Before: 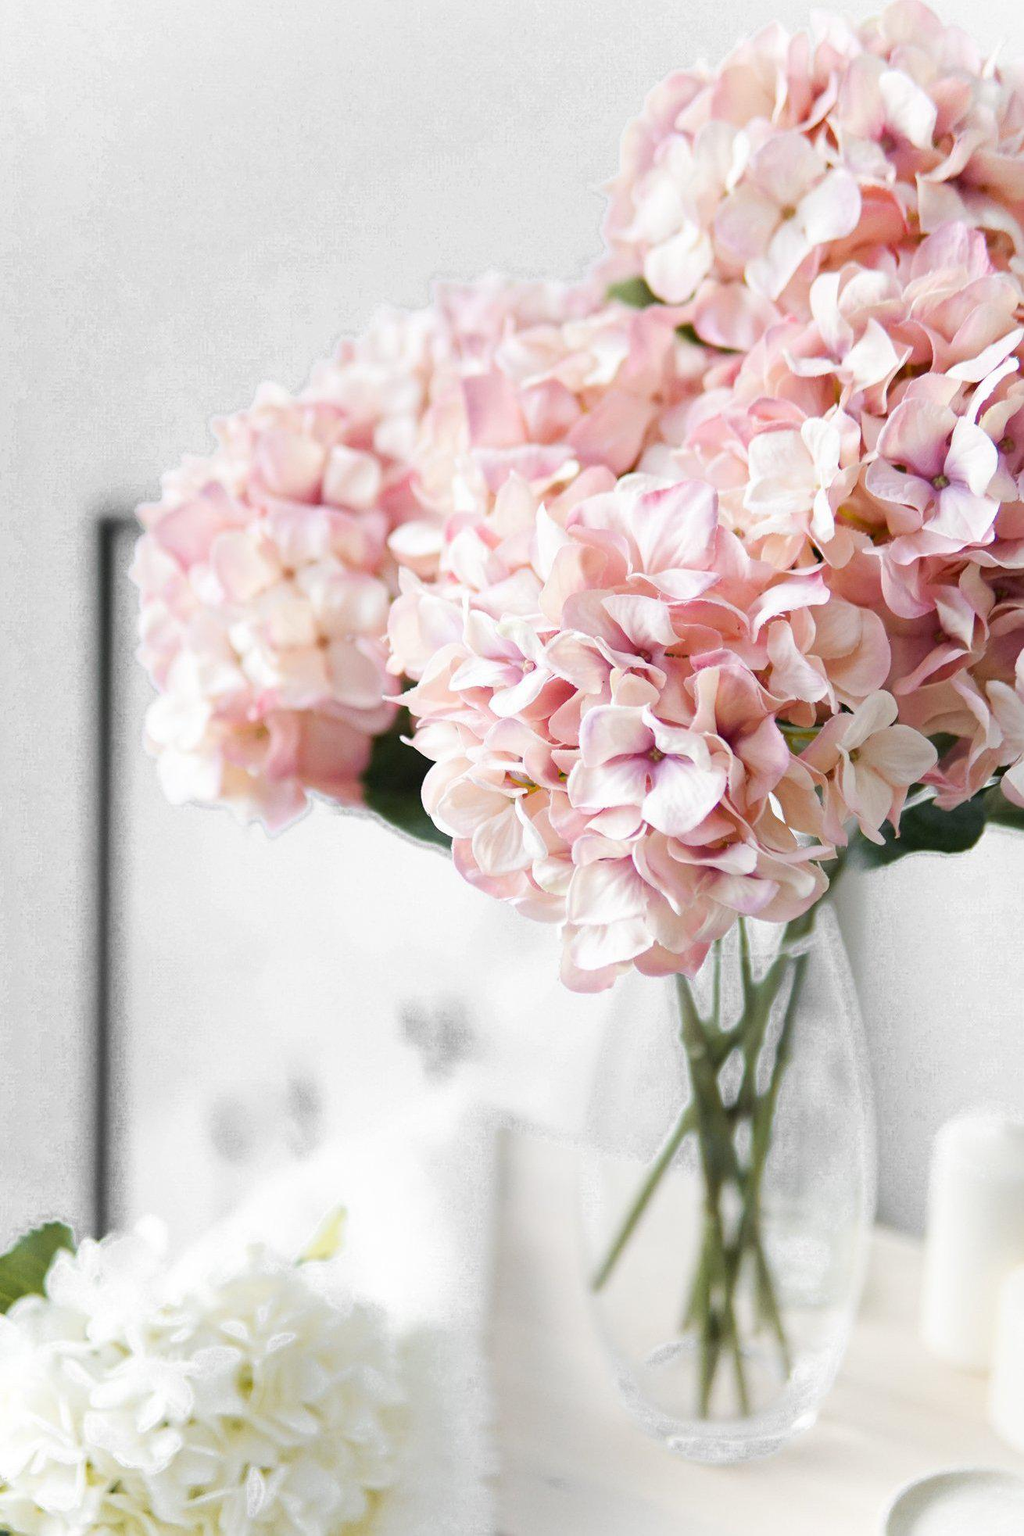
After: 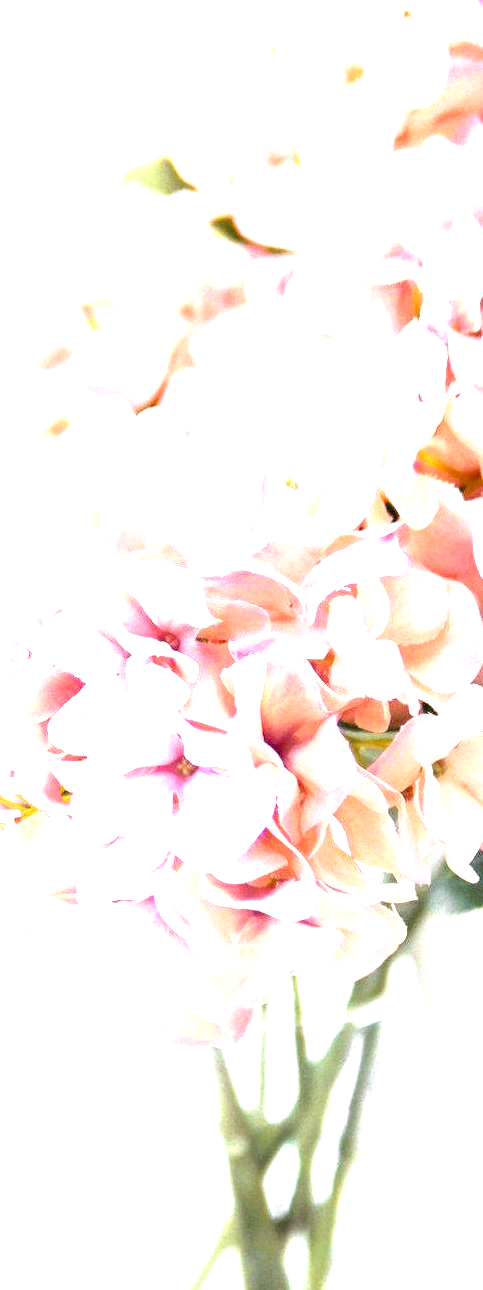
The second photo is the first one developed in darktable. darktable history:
exposure: black level correction 0.001, exposure 1.84 EV, compensate highlight preservation false
crop and rotate: left 49.936%, top 10.094%, right 13.136%, bottom 24.256%
